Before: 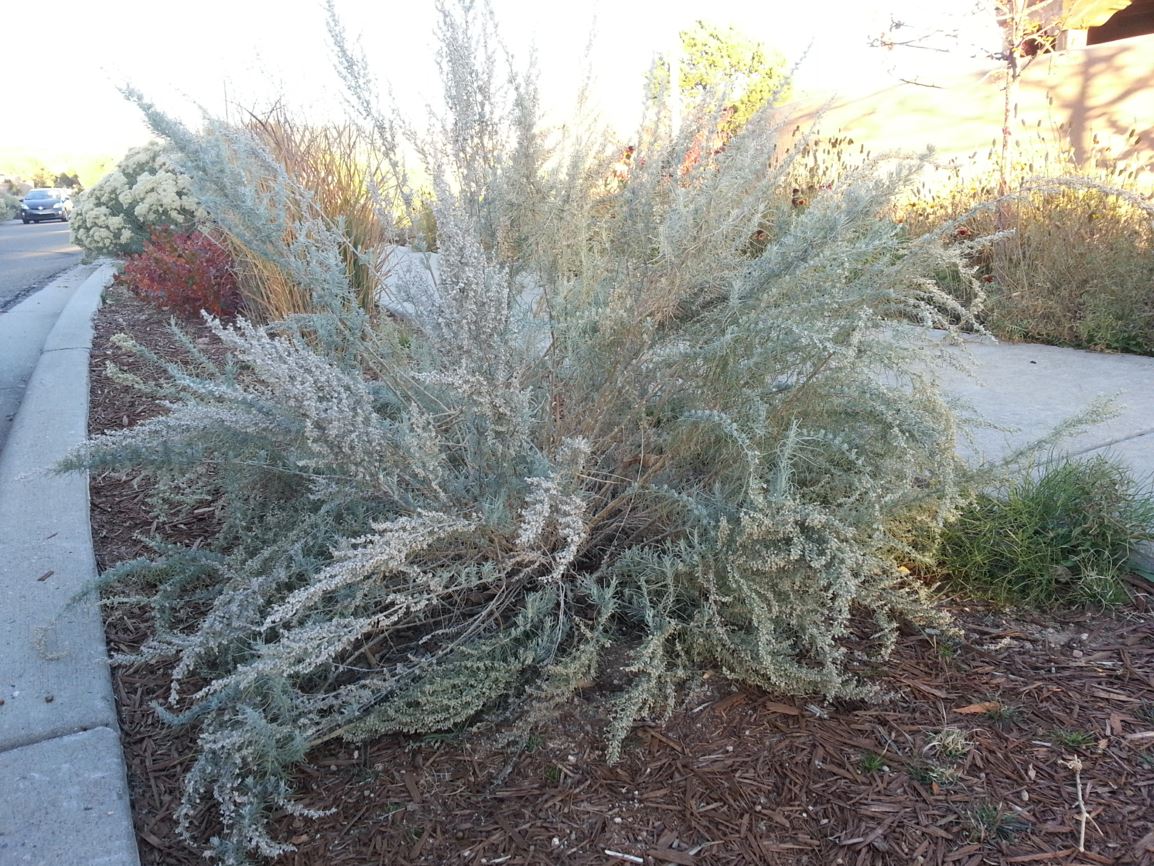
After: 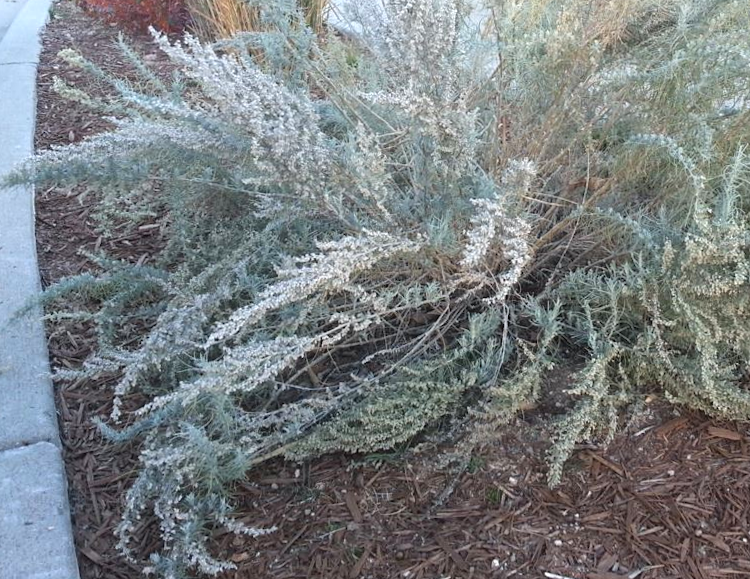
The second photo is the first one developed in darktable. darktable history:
exposure: black level correction -0.002, exposure 0.534 EV, compensate exposure bias true, compensate highlight preservation false
crop and rotate: angle -0.844°, left 3.832%, top 31.833%, right 29.822%
